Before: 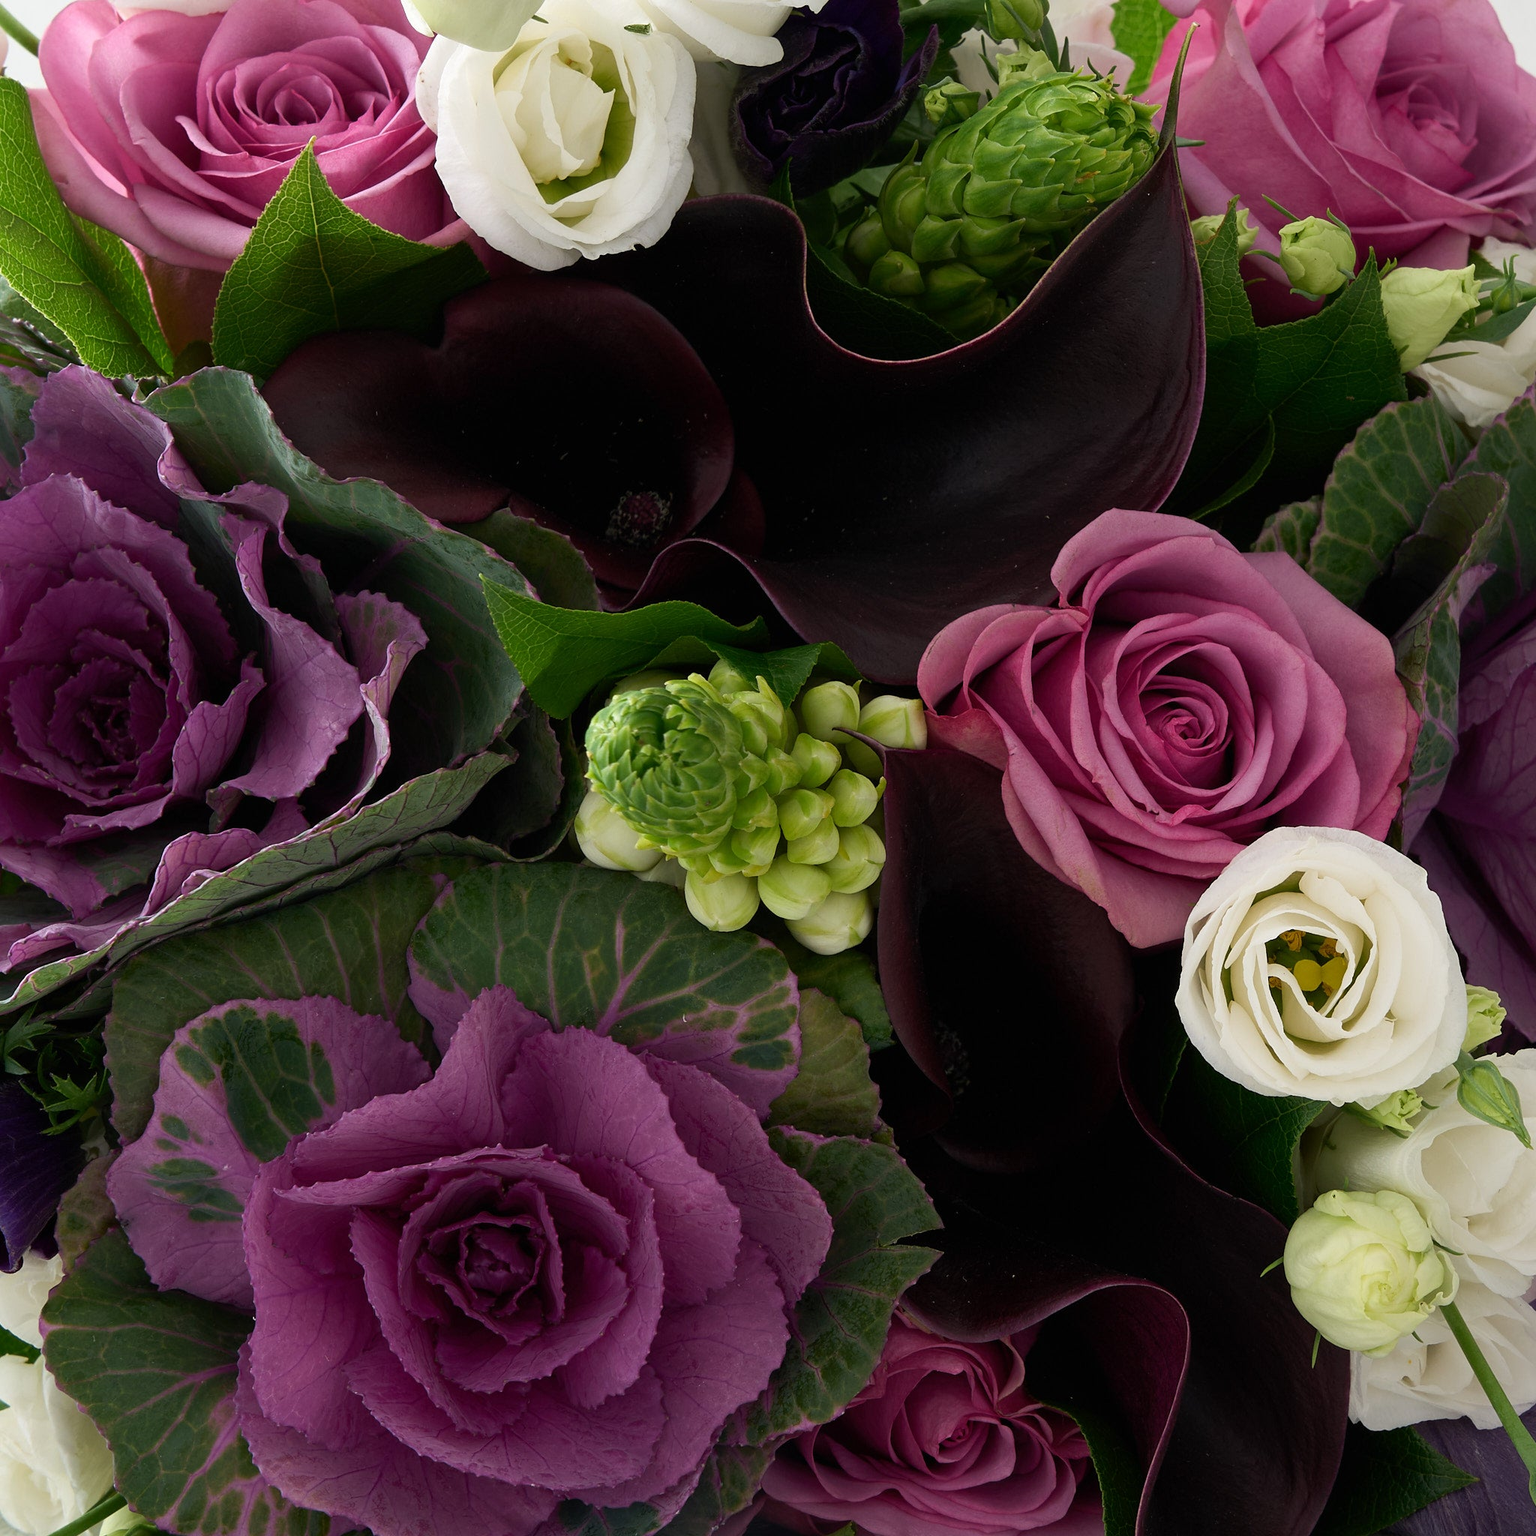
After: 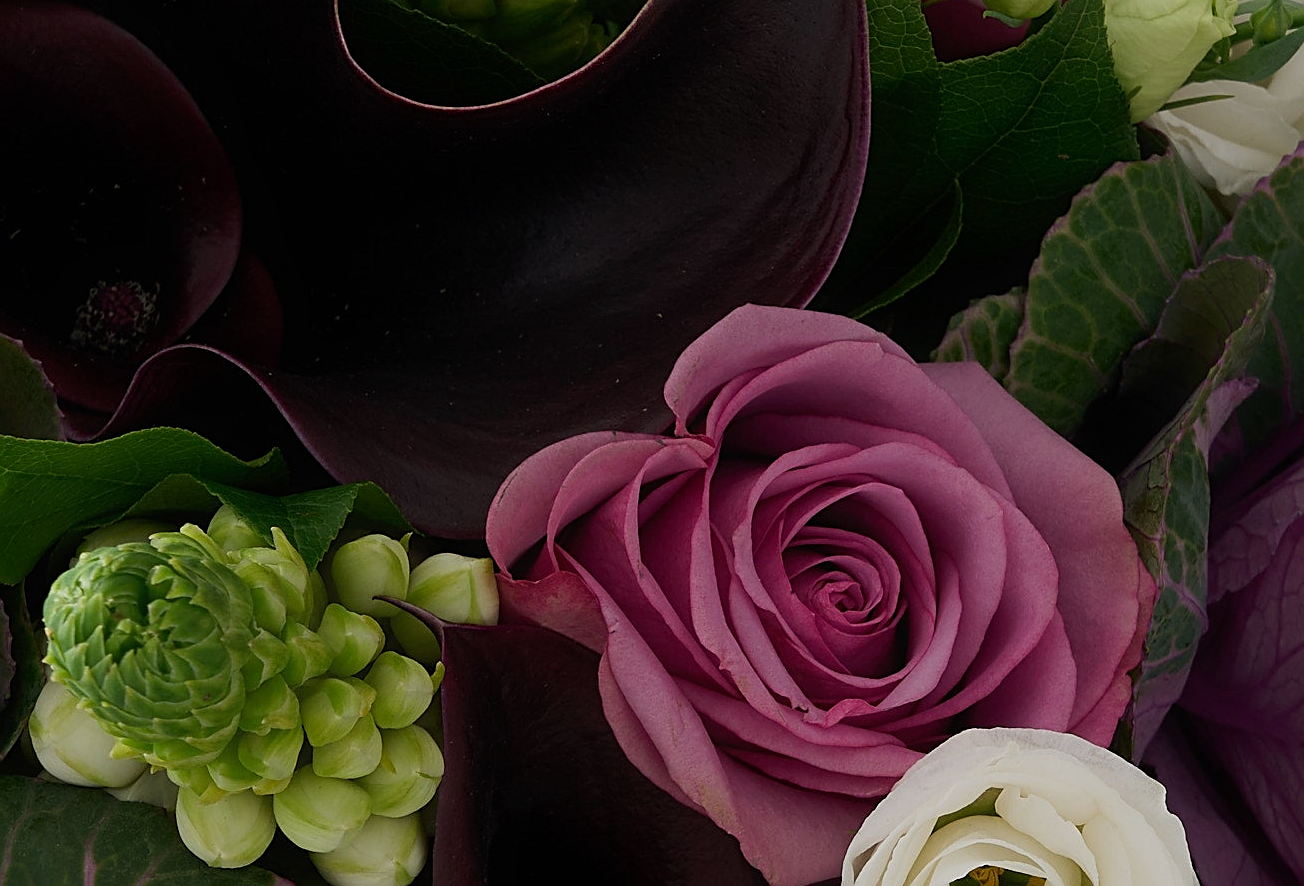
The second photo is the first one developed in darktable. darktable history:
contrast equalizer: y [[0.5, 0.5, 0.468, 0.5, 0.5, 0.5], [0.5 ×6], [0.5 ×6], [0 ×6], [0 ×6]]
white balance: emerald 1
sharpen: amount 0.478
crop: left 36.005%, top 18.293%, right 0.31%, bottom 38.444%
exposure: exposure -0.462 EV, compensate highlight preservation false
